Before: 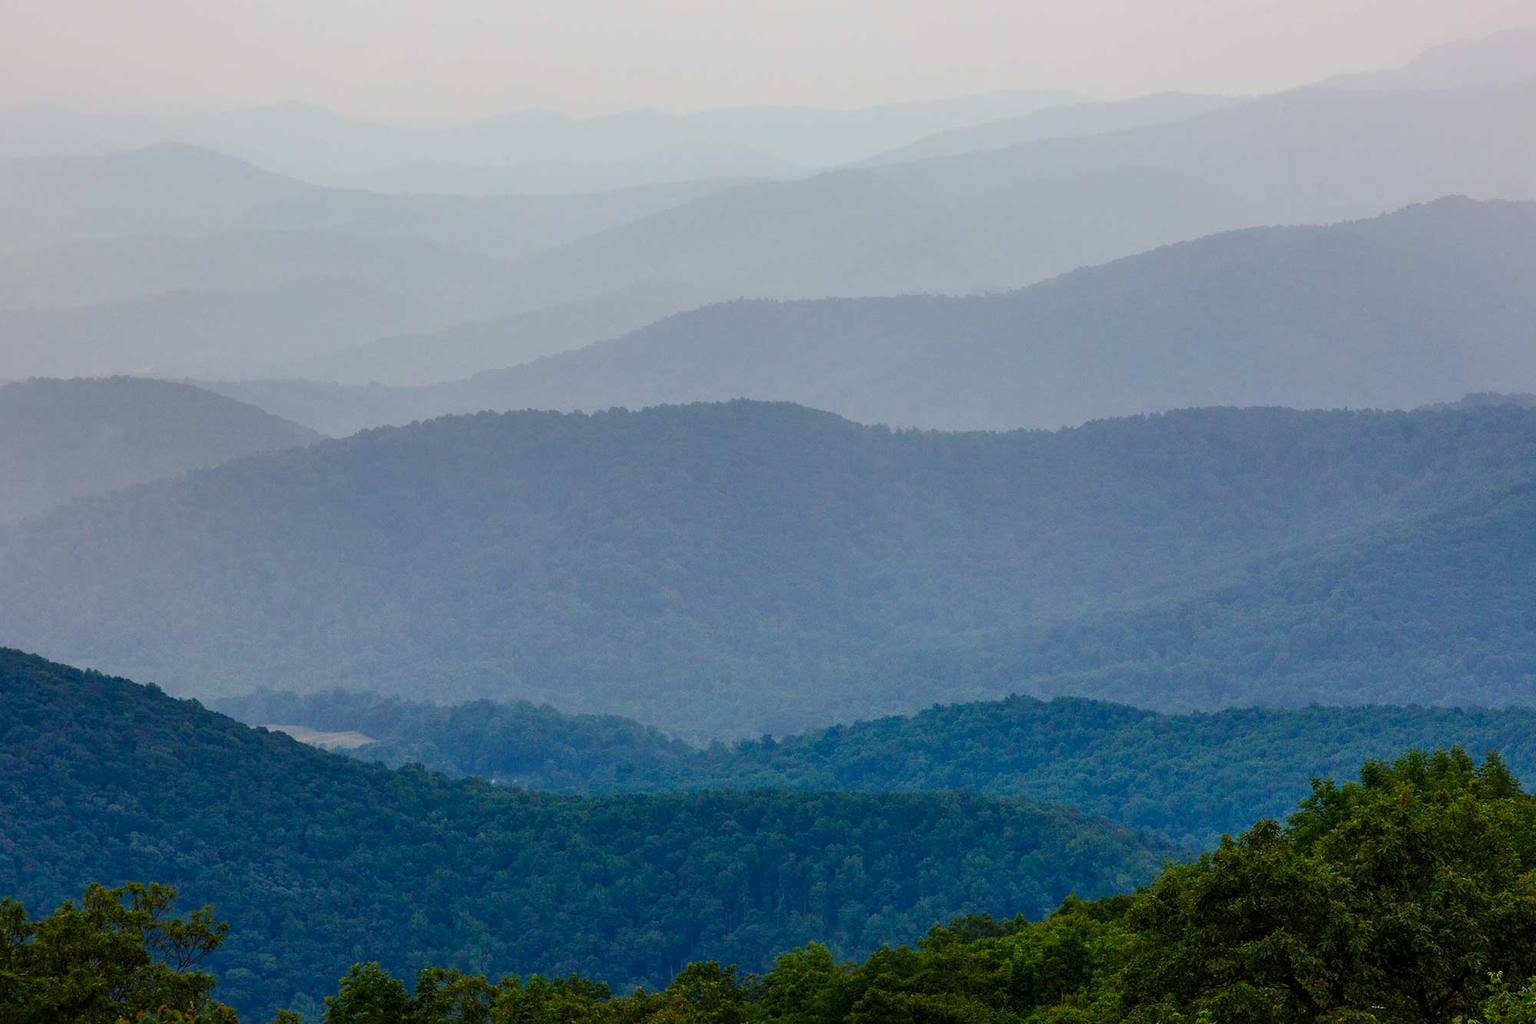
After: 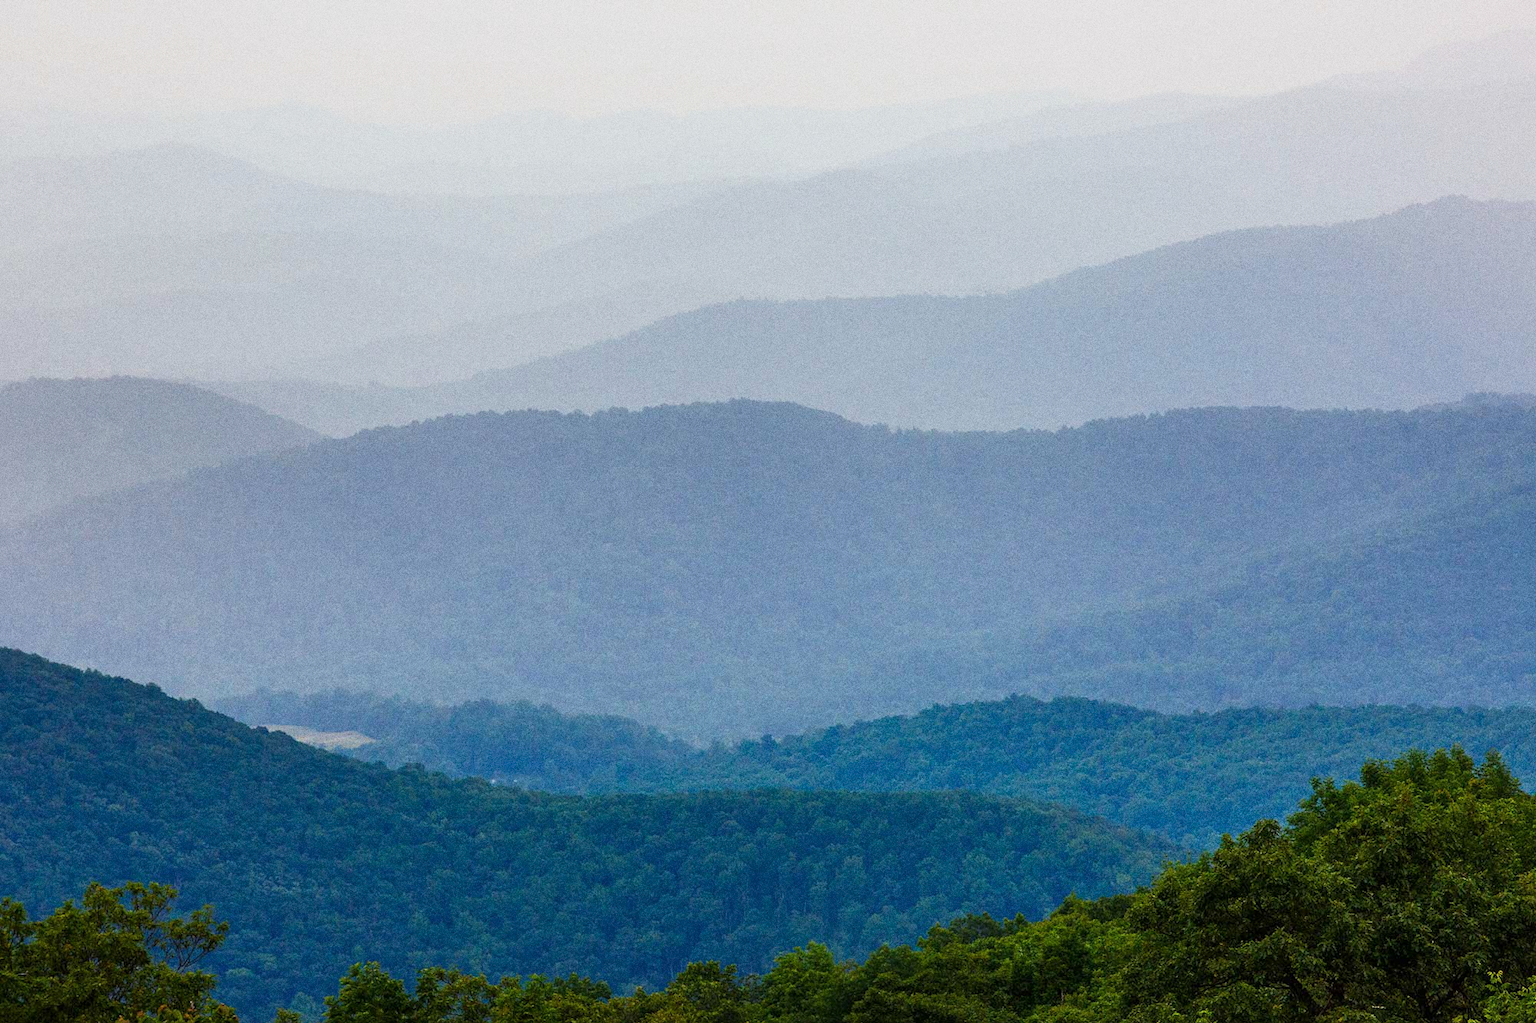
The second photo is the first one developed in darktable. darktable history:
base curve: curves: ch0 [(0, 0) (0.088, 0.125) (0.176, 0.251) (0.354, 0.501) (0.613, 0.749) (1, 0.877)], preserve colors none
grain: coarseness 0.09 ISO, strength 40%
